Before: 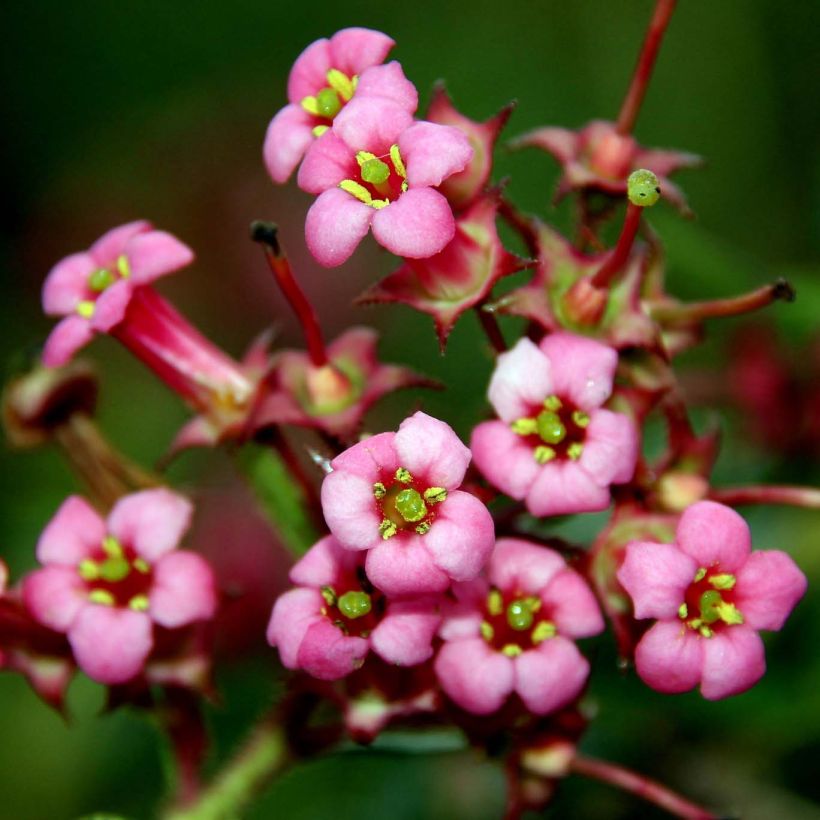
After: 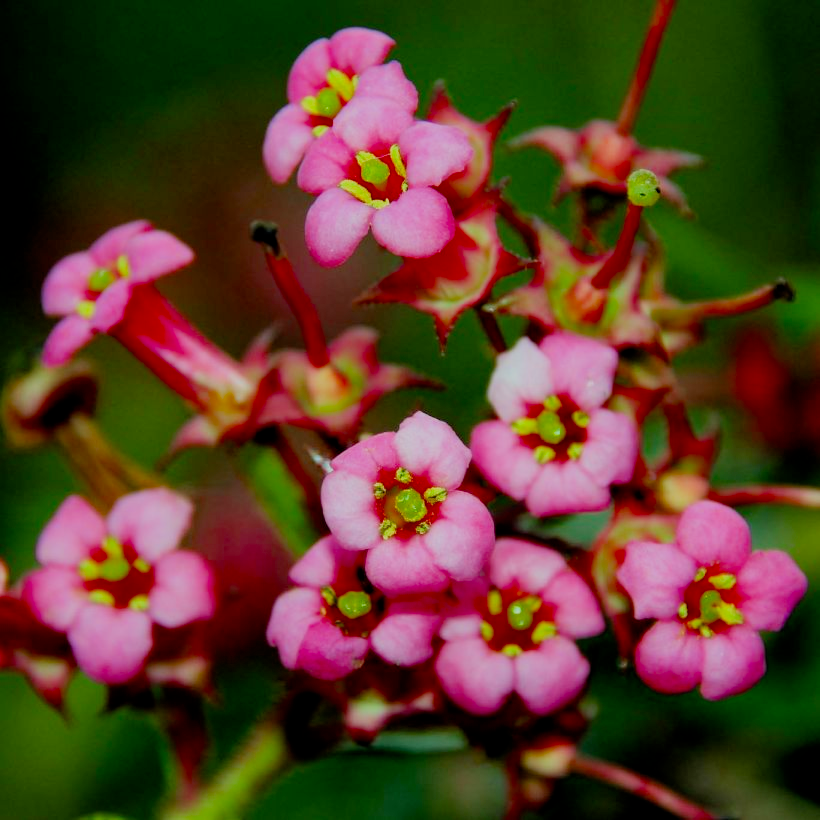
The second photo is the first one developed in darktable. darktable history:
filmic rgb: black relative exposure -8.79 EV, white relative exposure 4.98 EV, threshold 6 EV, target black luminance 0%, hardness 3.77, latitude 66.34%, contrast 0.822, highlights saturation mix 10%, shadows ↔ highlights balance 20%, add noise in highlights 0.1, color science v4 (2020), iterations of high-quality reconstruction 0, type of noise poissonian, enable highlight reconstruction true
